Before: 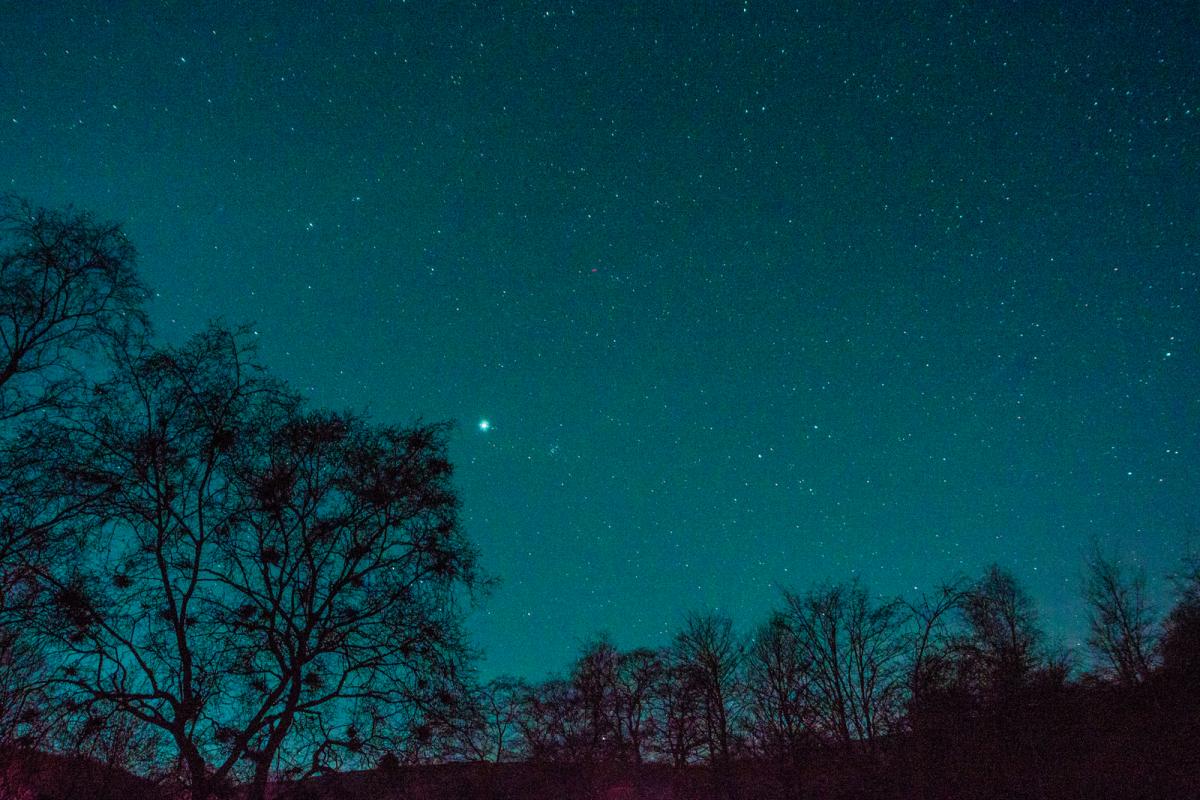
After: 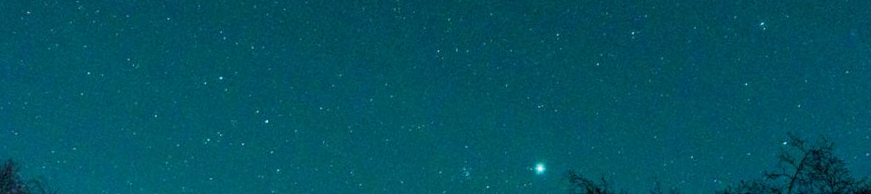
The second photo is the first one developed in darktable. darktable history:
white balance: red 0.967, blue 1.049
crop and rotate: angle 16.12°, top 30.835%, bottom 35.653%
